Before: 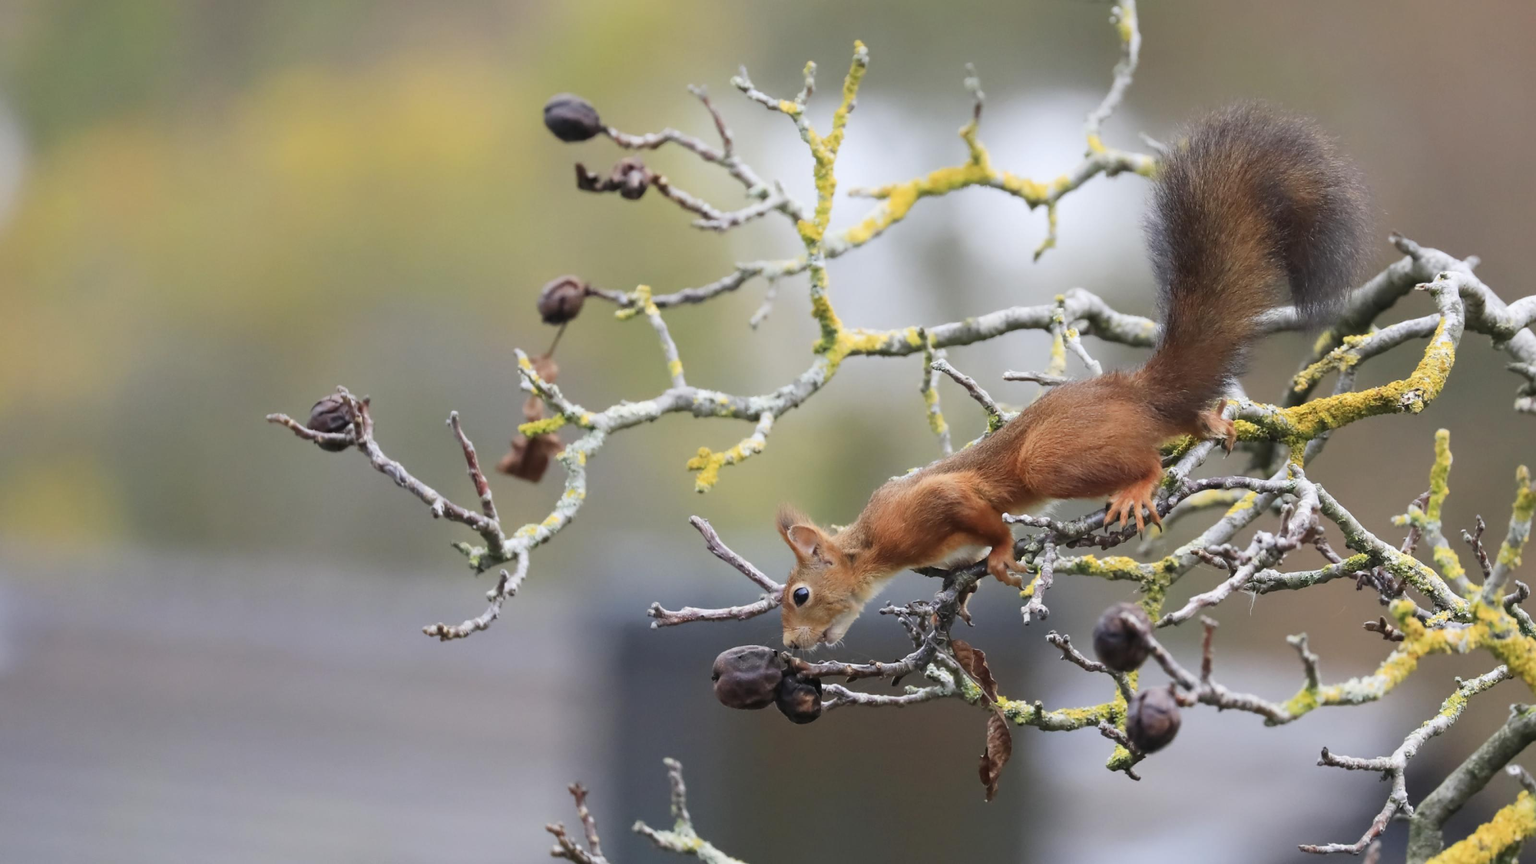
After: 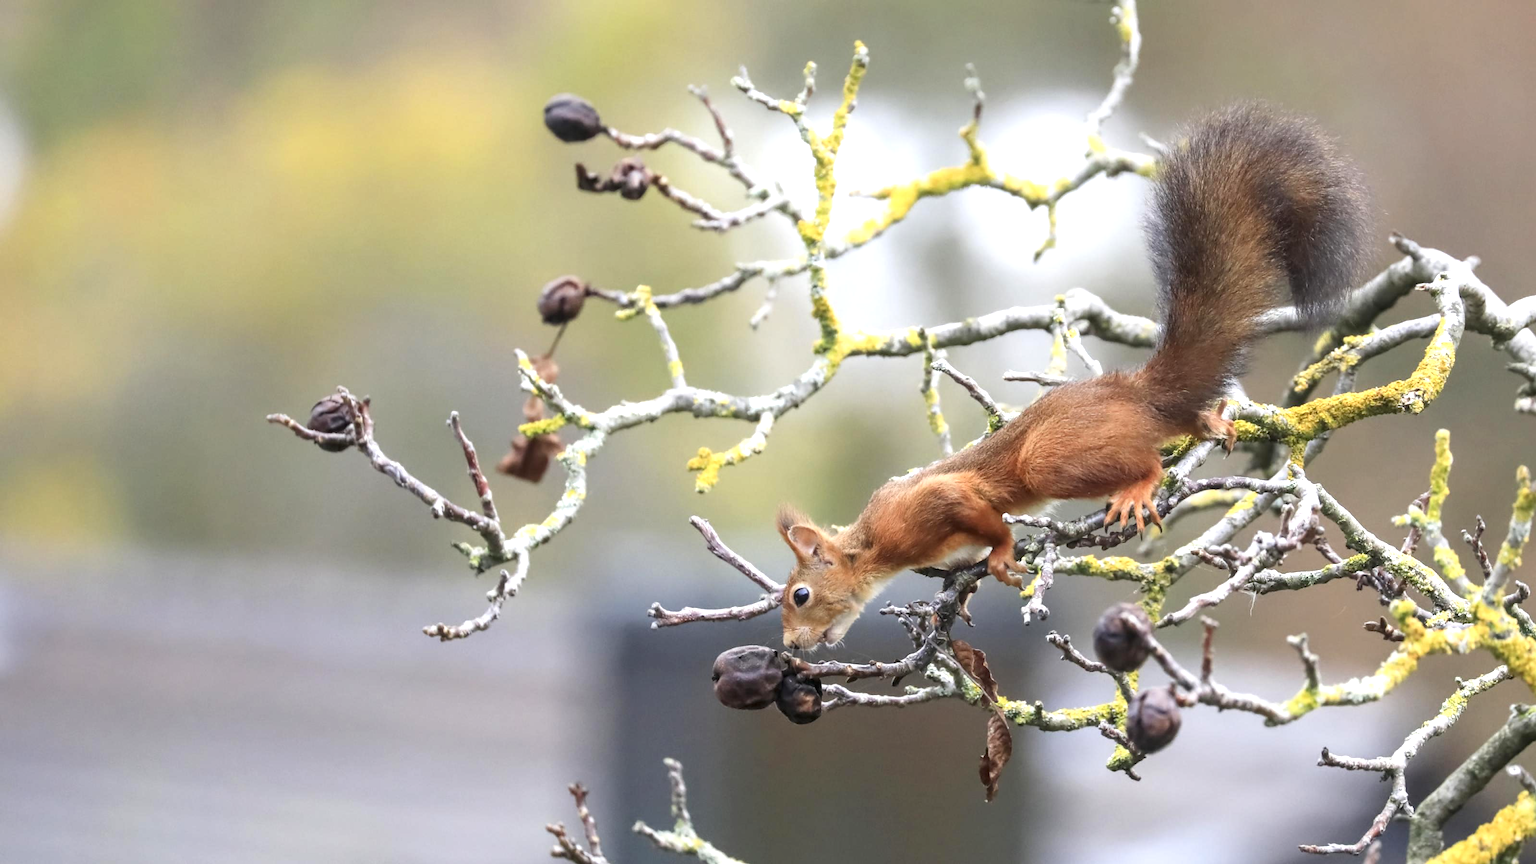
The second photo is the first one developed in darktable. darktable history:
local contrast: on, module defaults
exposure: exposure 0.604 EV, compensate exposure bias true, compensate highlight preservation false
